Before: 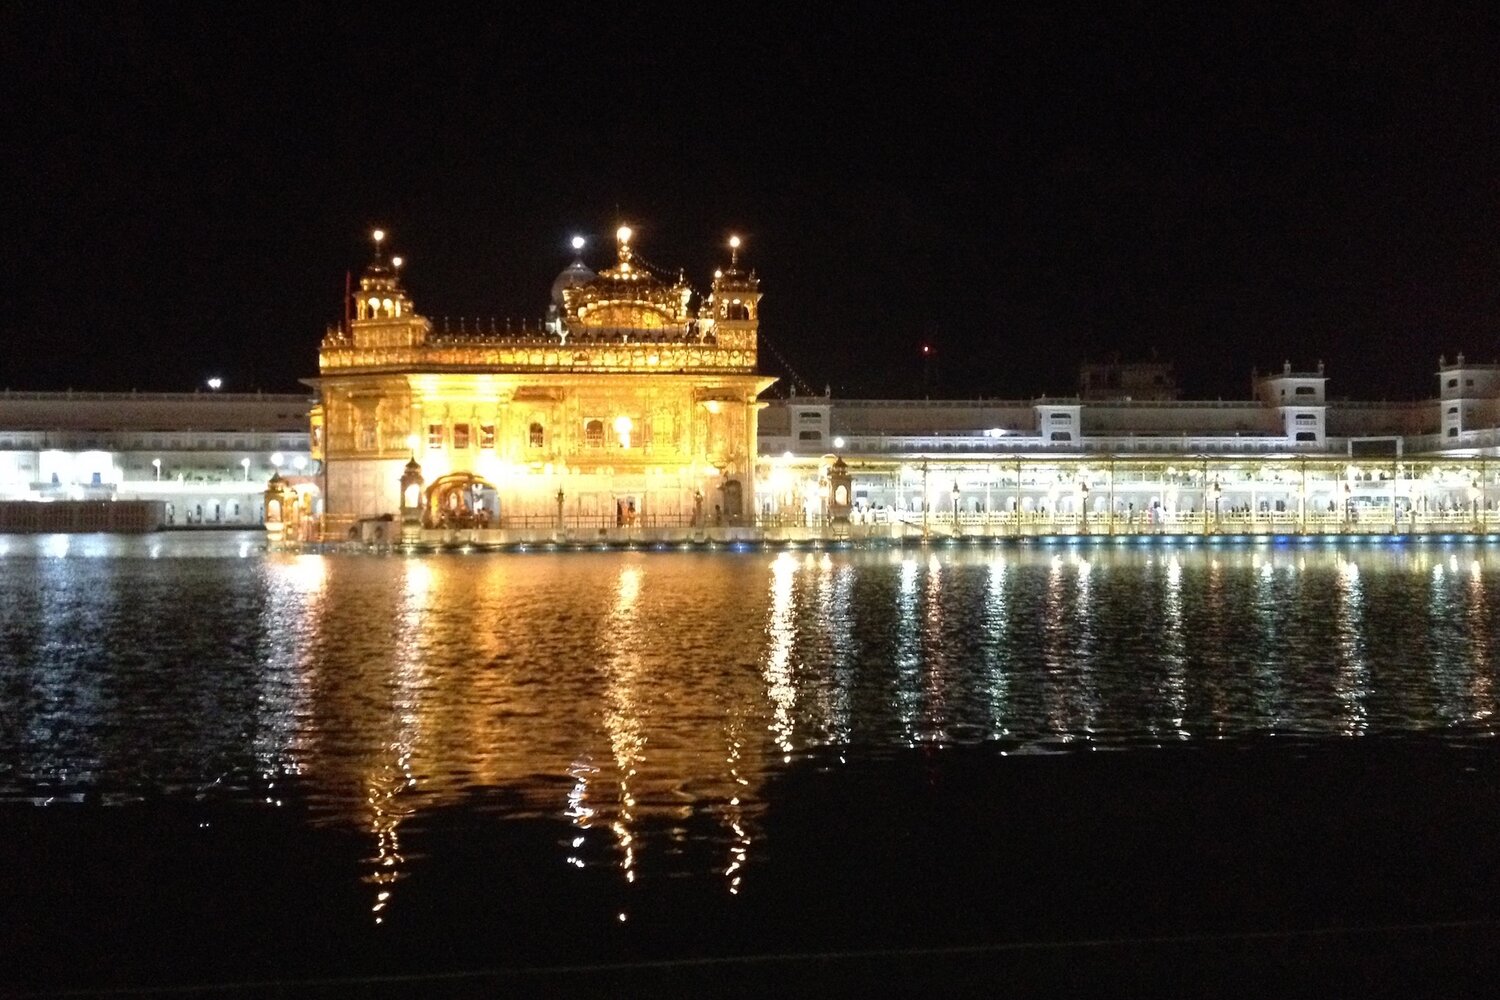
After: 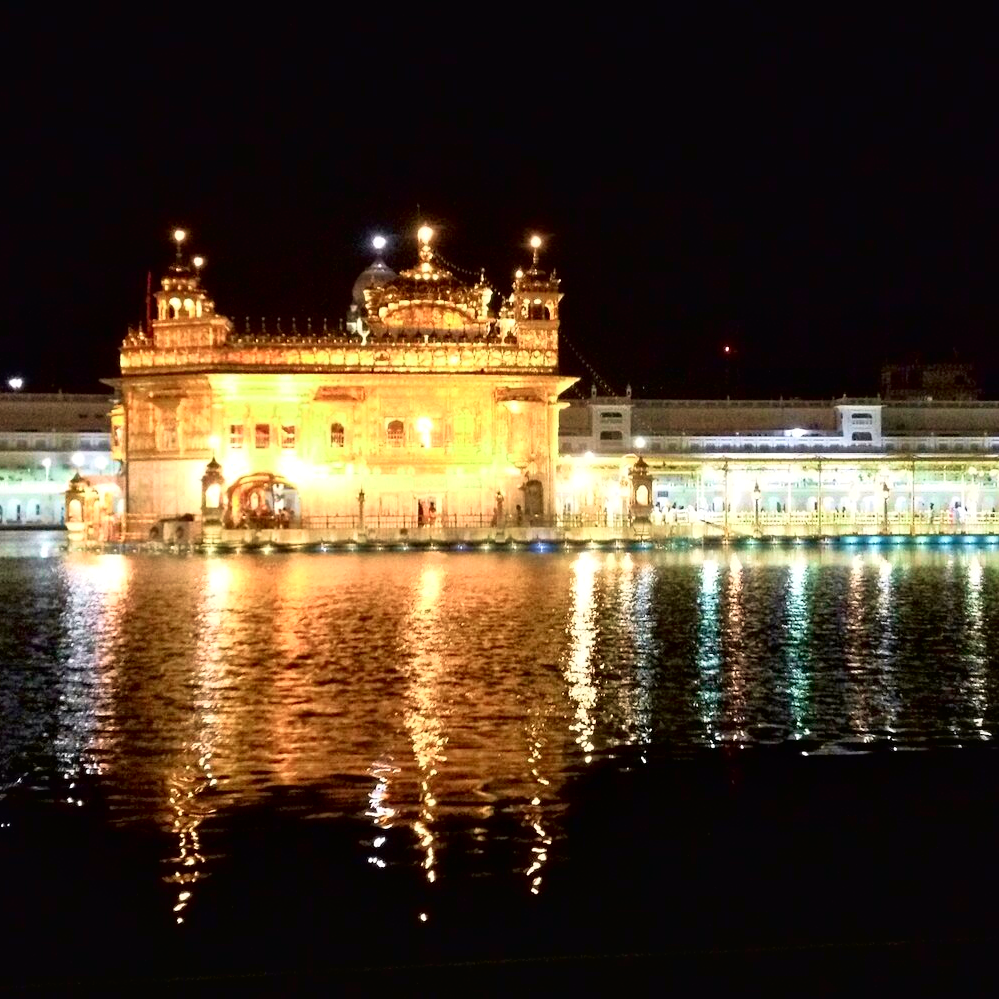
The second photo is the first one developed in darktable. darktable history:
tone curve: curves: ch0 [(0, 0.013) (0.054, 0.018) (0.205, 0.191) (0.289, 0.292) (0.39, 0.424) (0.493, 0.551) (0.647, 0.752) (0.796, 0.887) (1, 0.998)]; ch1 [(0, 0) (0.371, 0.339) (0.477, 0.452) (0.494, 0.495) (0.501, 0.501) (0.51, 0.516) (0.54, 0.557) (0.572, 0.605) (0.625, 0.687) (0.774, 0.841) (1, 1)]; ch2 [(0, 0) (0.32, 0.281) (0.403, 0.399) (0.441, 0.428) (0.47, 0.469) (0.498, 0.496) (0.524, 0.543) (0.551, 0.579) (0.633, 0.665) (0.7, 0.711) (1, 1)], color space Lab, independent channels, preserve colors none
local contrast: mode bilateral grid, contrast 20, coarseness 50, detail 120%, midtone range 0.2
velvia: on, module defaults
crop and rotate: left 13.342%, right 19.991%
